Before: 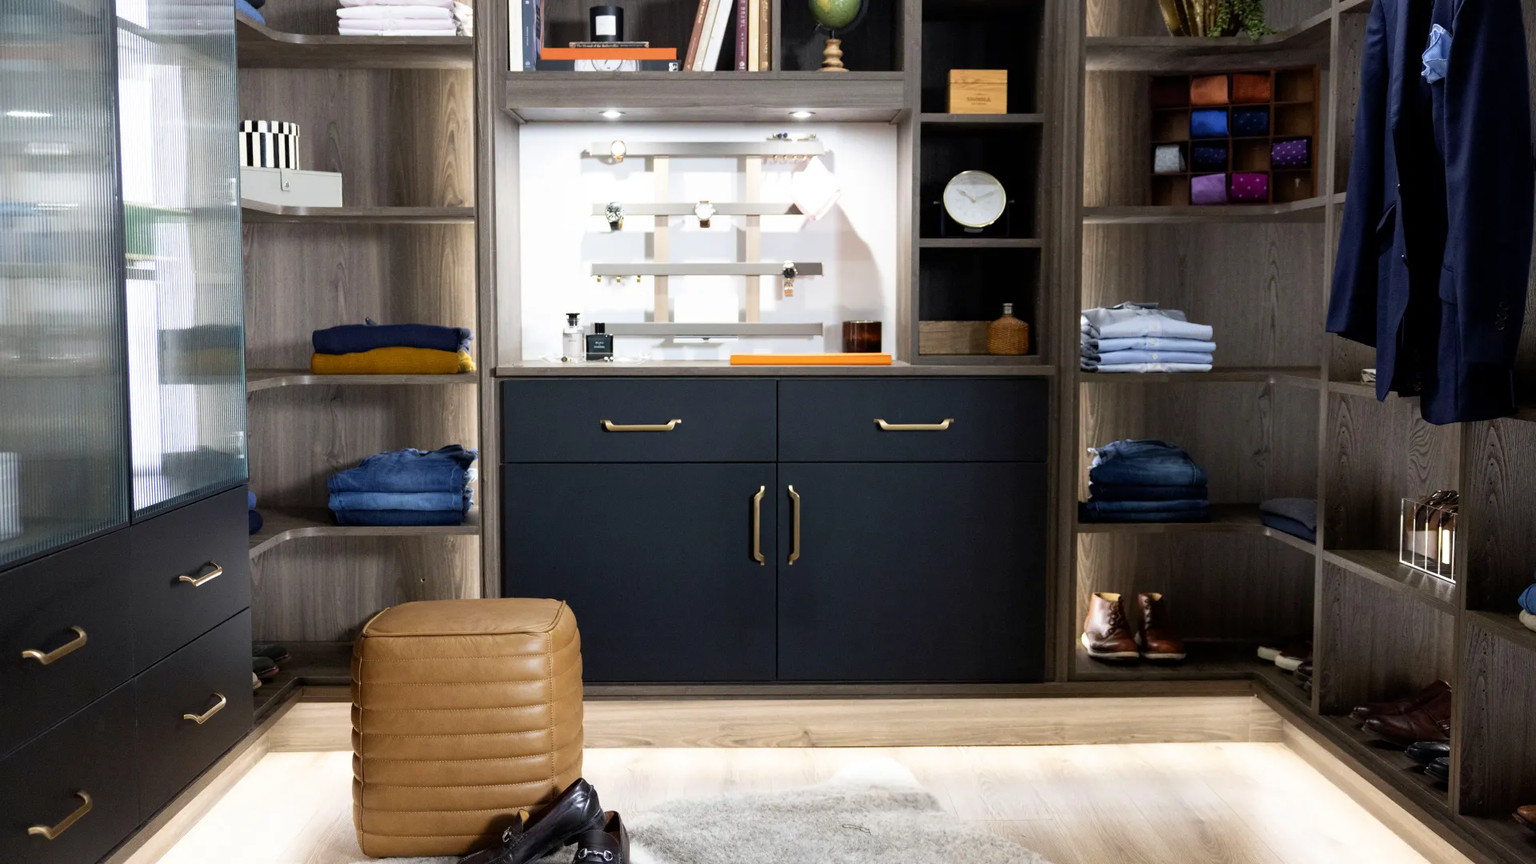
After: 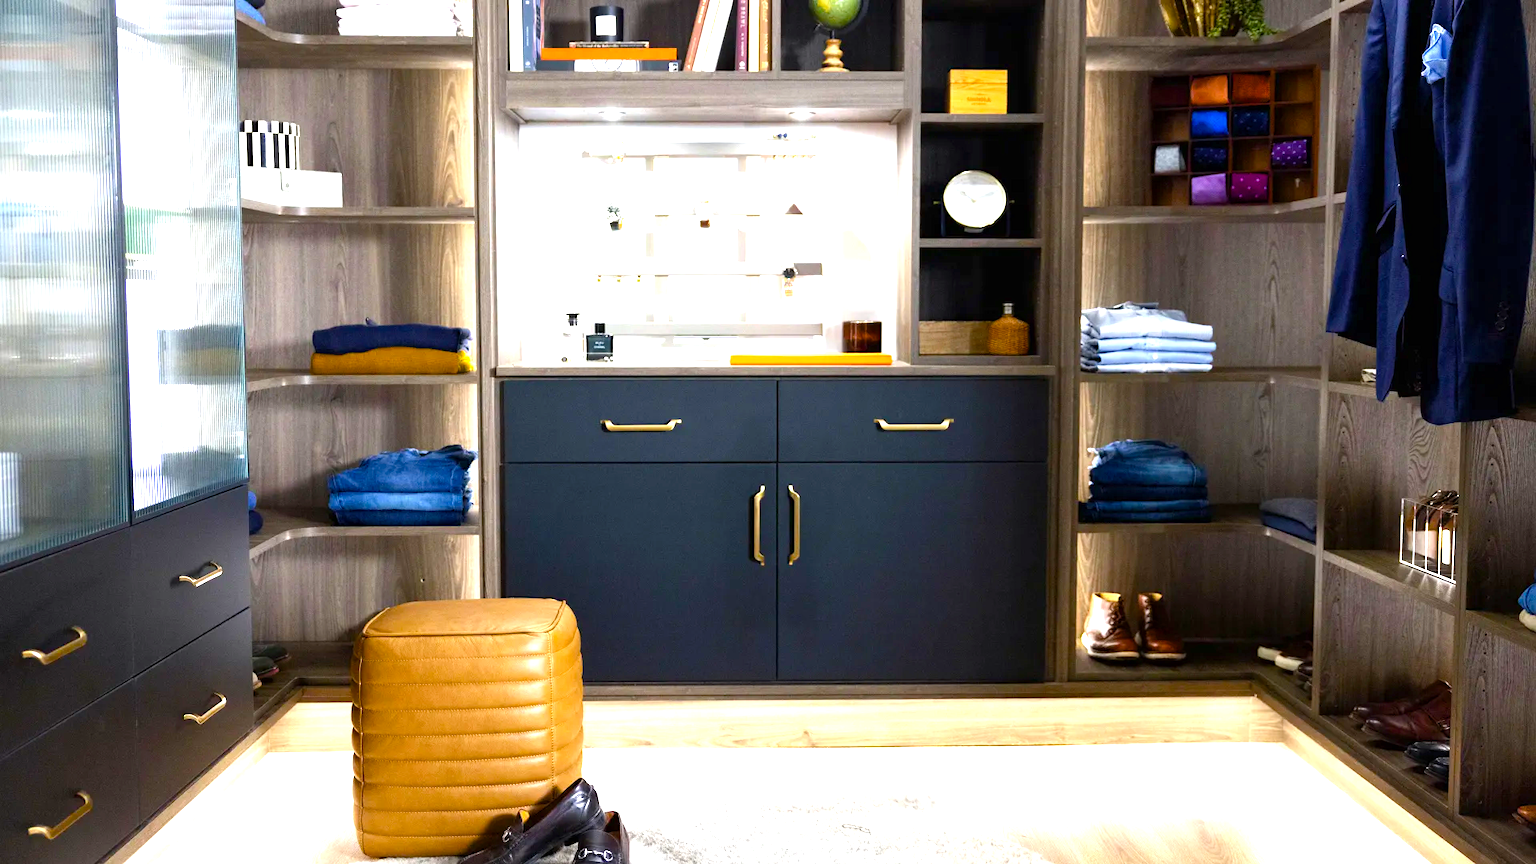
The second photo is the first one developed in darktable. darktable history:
exposure: black level correction 0, exposure 0.889 EV, compensate highlight preservation false
color balance rgb: perceptual saturation grading › global saturation 35.702%, perceptual saturation grading › shadows 35.264%, perceptual brilliance grading › highlights 8.261%, perceptual brilliance grading › mid-tones 3.469%, perceptual brilliance grading › shadows 2.292%
